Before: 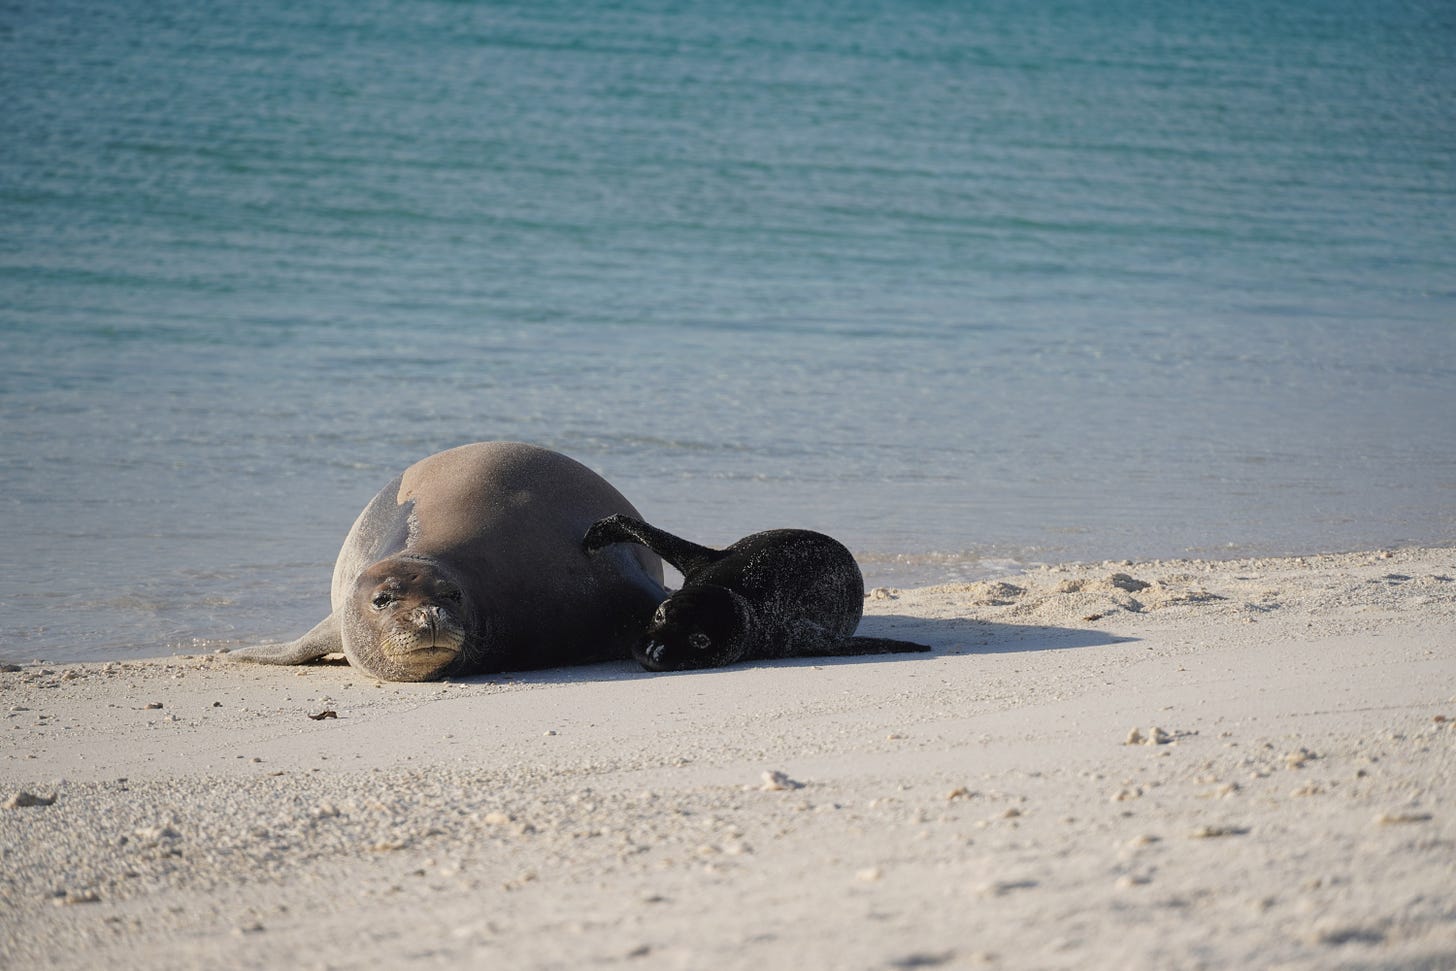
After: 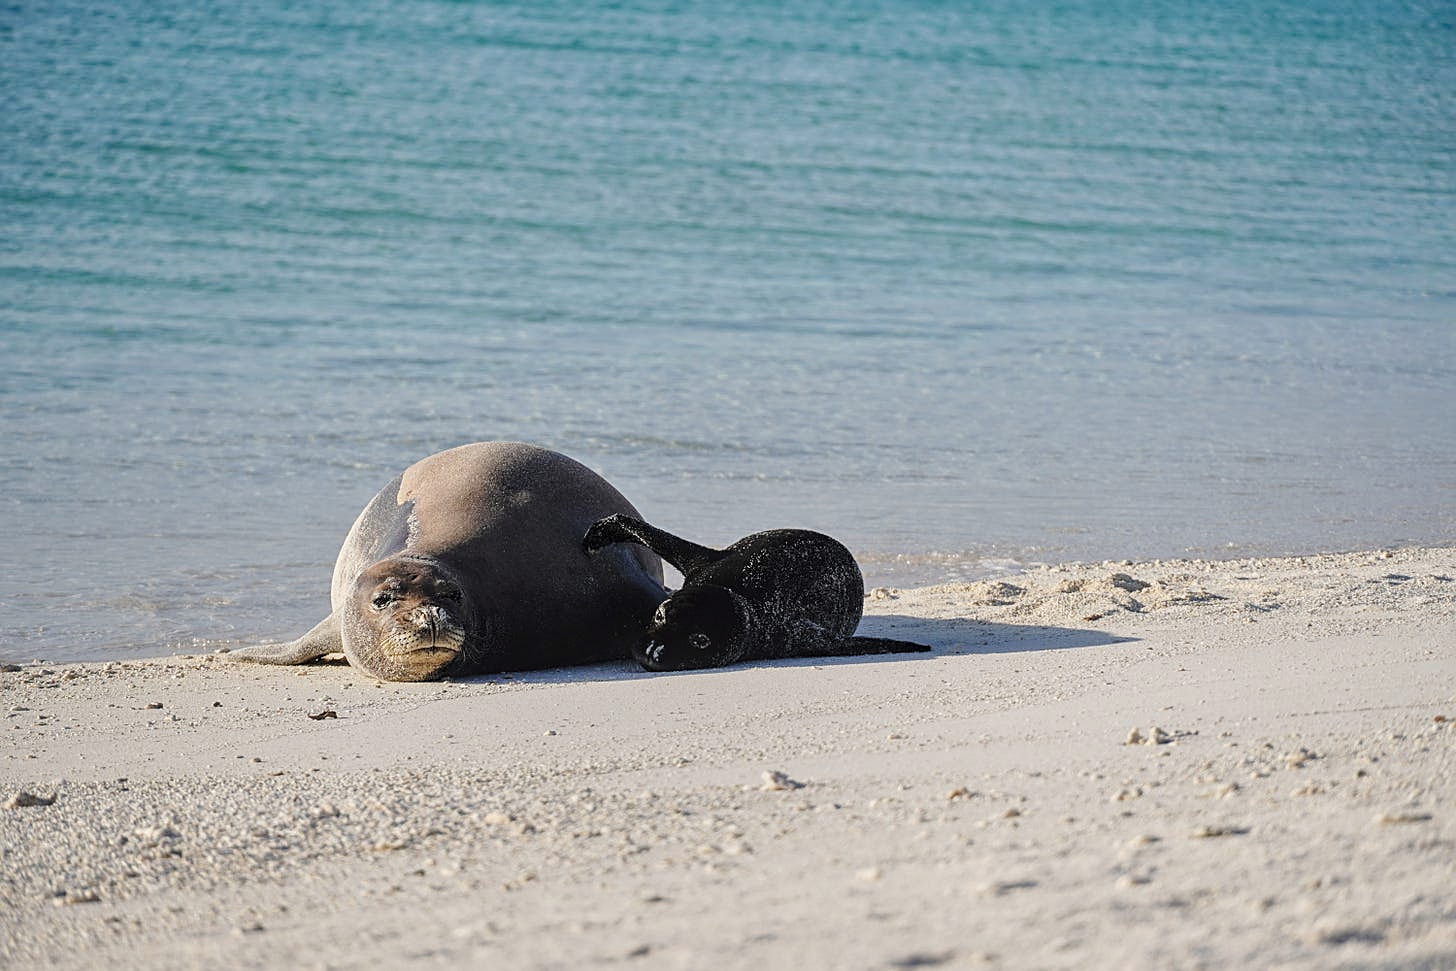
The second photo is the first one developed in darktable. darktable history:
local contrast: on, module defaults
base curve: curves: ch0 [(0, 0) (0.303, 0.277) (1, 1)], preserve colors none
sharpen: on, module defaults
tone curve: curves: ch0 [(0, 0) (0.23, 0.205) (0.486, 0.52) (0.822, 0.825) (0.994, 0.955)]; ch1 [(0, 0) (0.226, 0.261) (0.379, 0.442) (0.469, 0.472) (0.495, 0.495) (0.514, 0.504) (0.561, 0.568) (0.59, 0.612) (1, 1)]; ch2 [(0, 0) (0.269, 0.299) (0.459, 0.441) (0.498, 0.499) (0.523, 0.52) (0.586, 0.569) (0.635, 0.617) (0.659, 0.681) (0.718, 0.764) (1, 1)], preserve colors none
tone equalizer: -8 EV 0.03 EV, -7 EV -0.043 EV, -6 EV 0.028 EV, -5 EV 0.04 EV, -4 EV 0.245 EV, -3 EV 0.678 EV, -2 EV 0.559 EV, -1 EV 0.205 EV, +0 EV 0.015 EV, mask exposure compensation -0.485 EV
